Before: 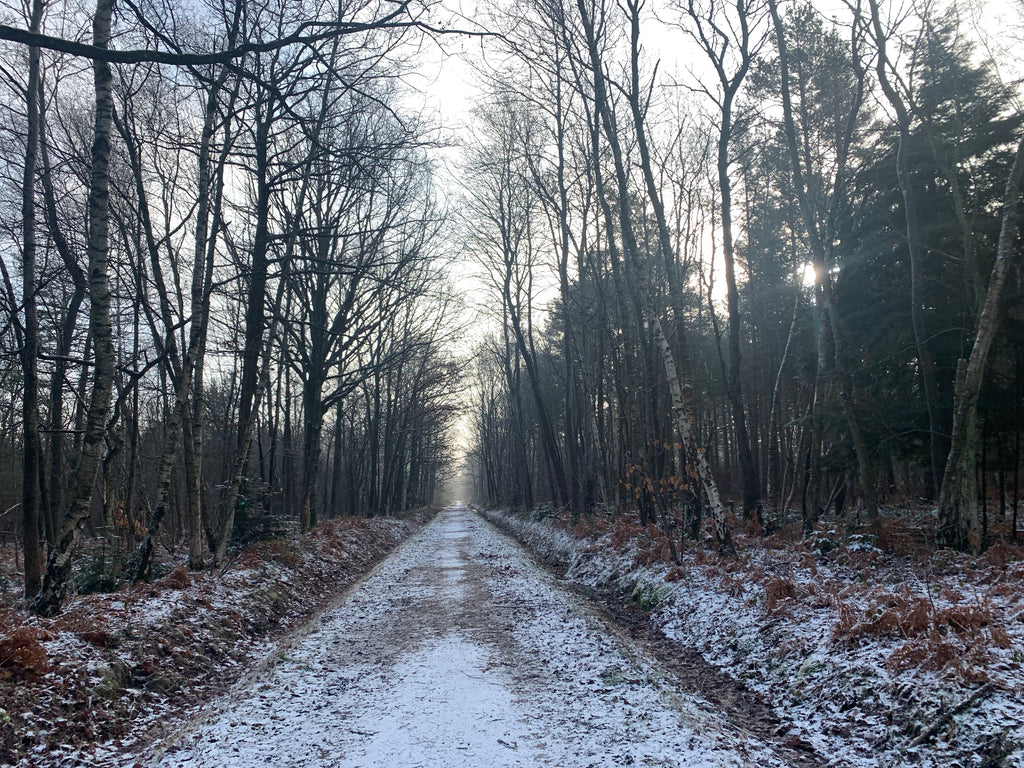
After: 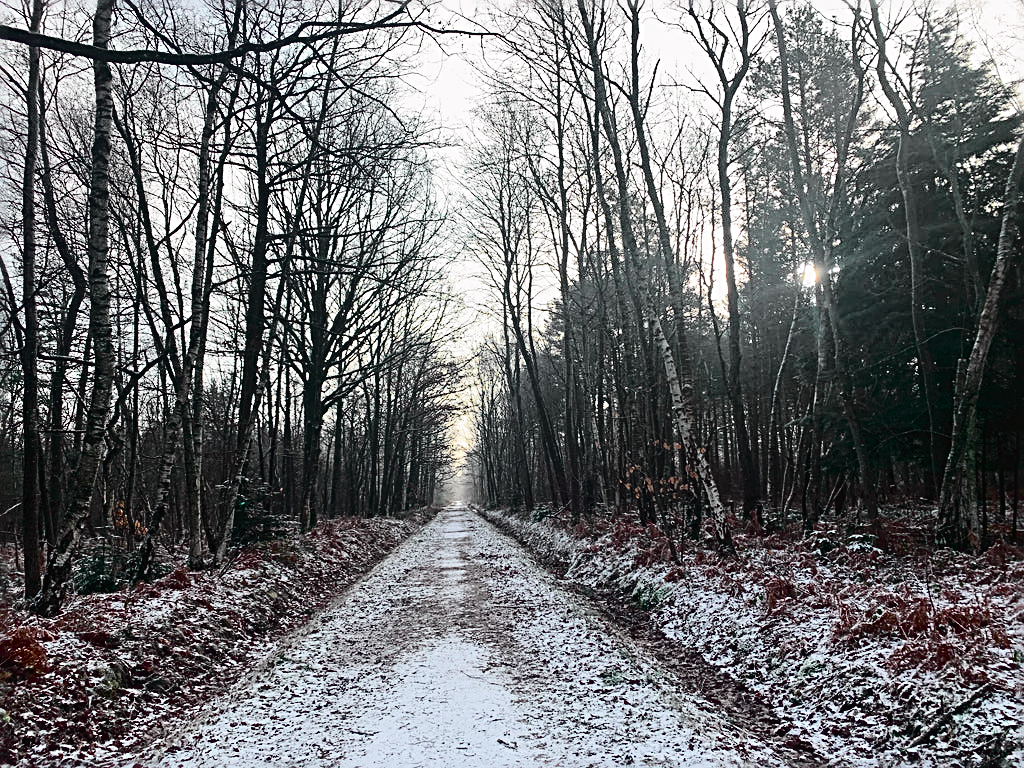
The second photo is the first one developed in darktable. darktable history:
tone curve: curves: ch0 [(0, 0.014) (0.17, 0.099) (0.392, 0.438) (0.725, 0.828) (0.872, 0.918) (1, 0.981)]; ch1 [(0, 0) (0.402, 0.36) (0.489, 0.491) (0.5, 0.503) (0.515, 0.52) (0.545, 0.572) (0.615, 0.662) (0.701, 0.725) (1, 1)]; ch2 [(0, 0) (0.42, 0.458) (0.485, 0.499) (0.503, 0.503) (0.531, 0.542) (0.561, 0.594) (0.644, 0.694) (0.717, 0.753) (1, 0.991)], color space Lab, independent channels
sharpen: radius 3.025, amount 0.757
